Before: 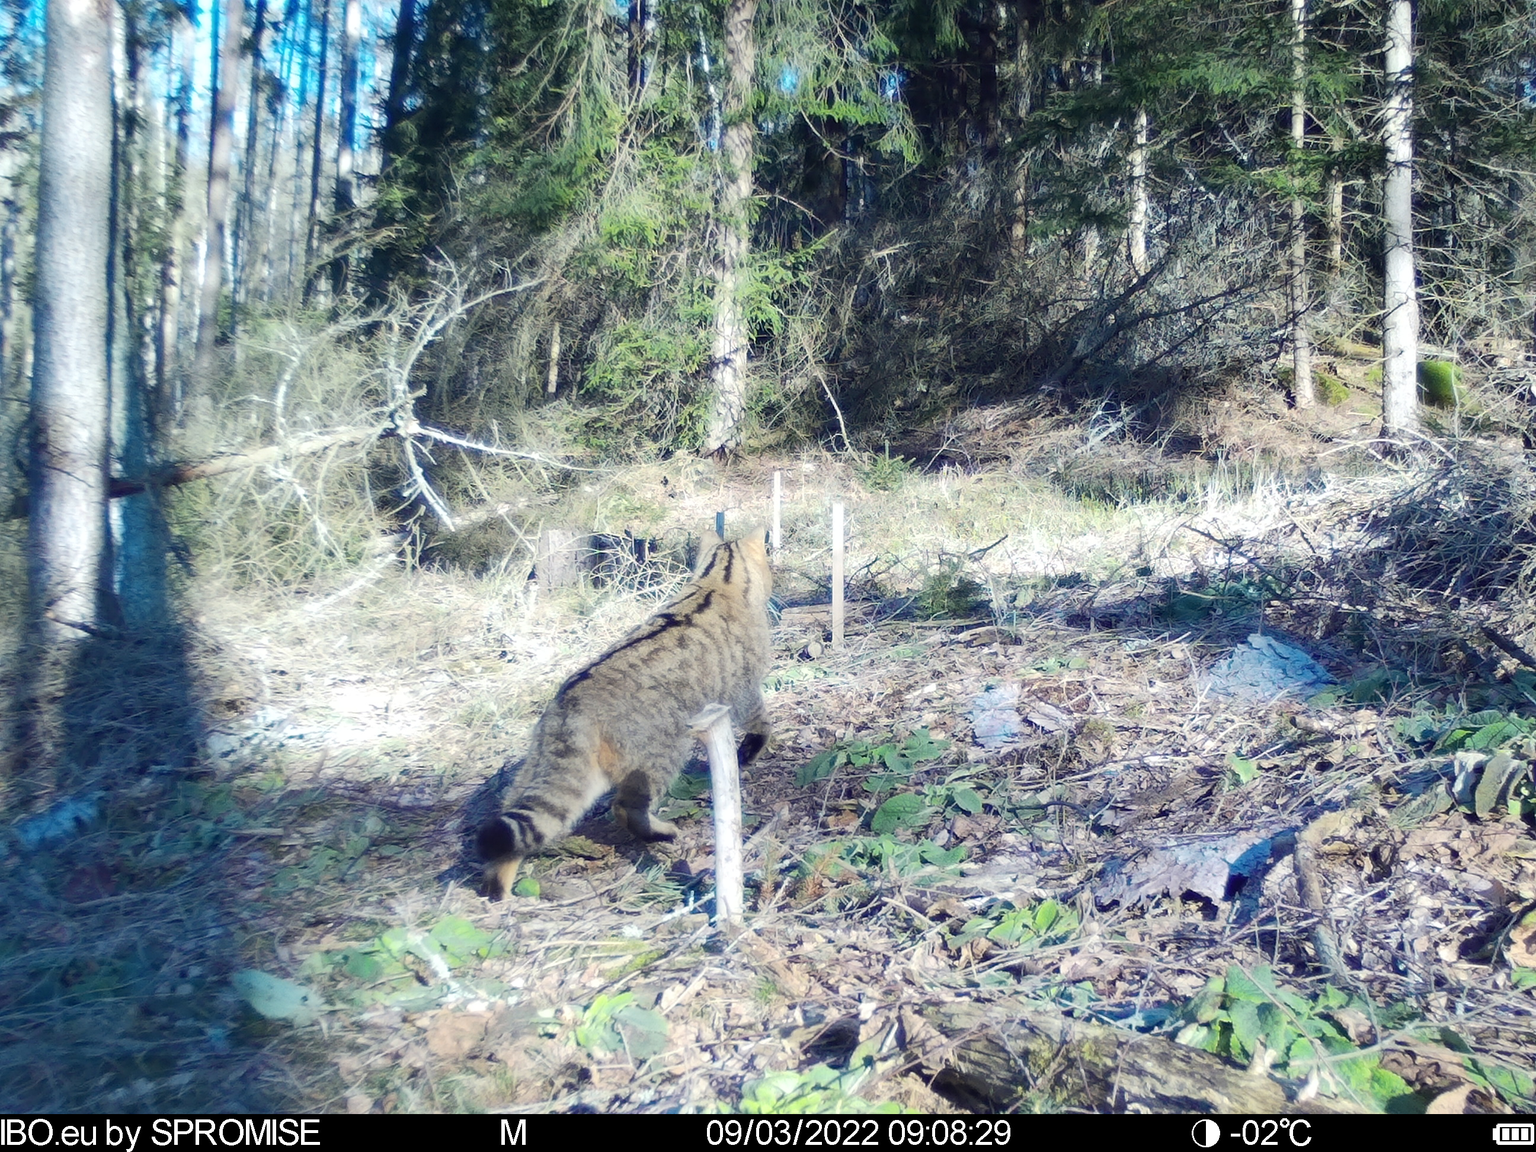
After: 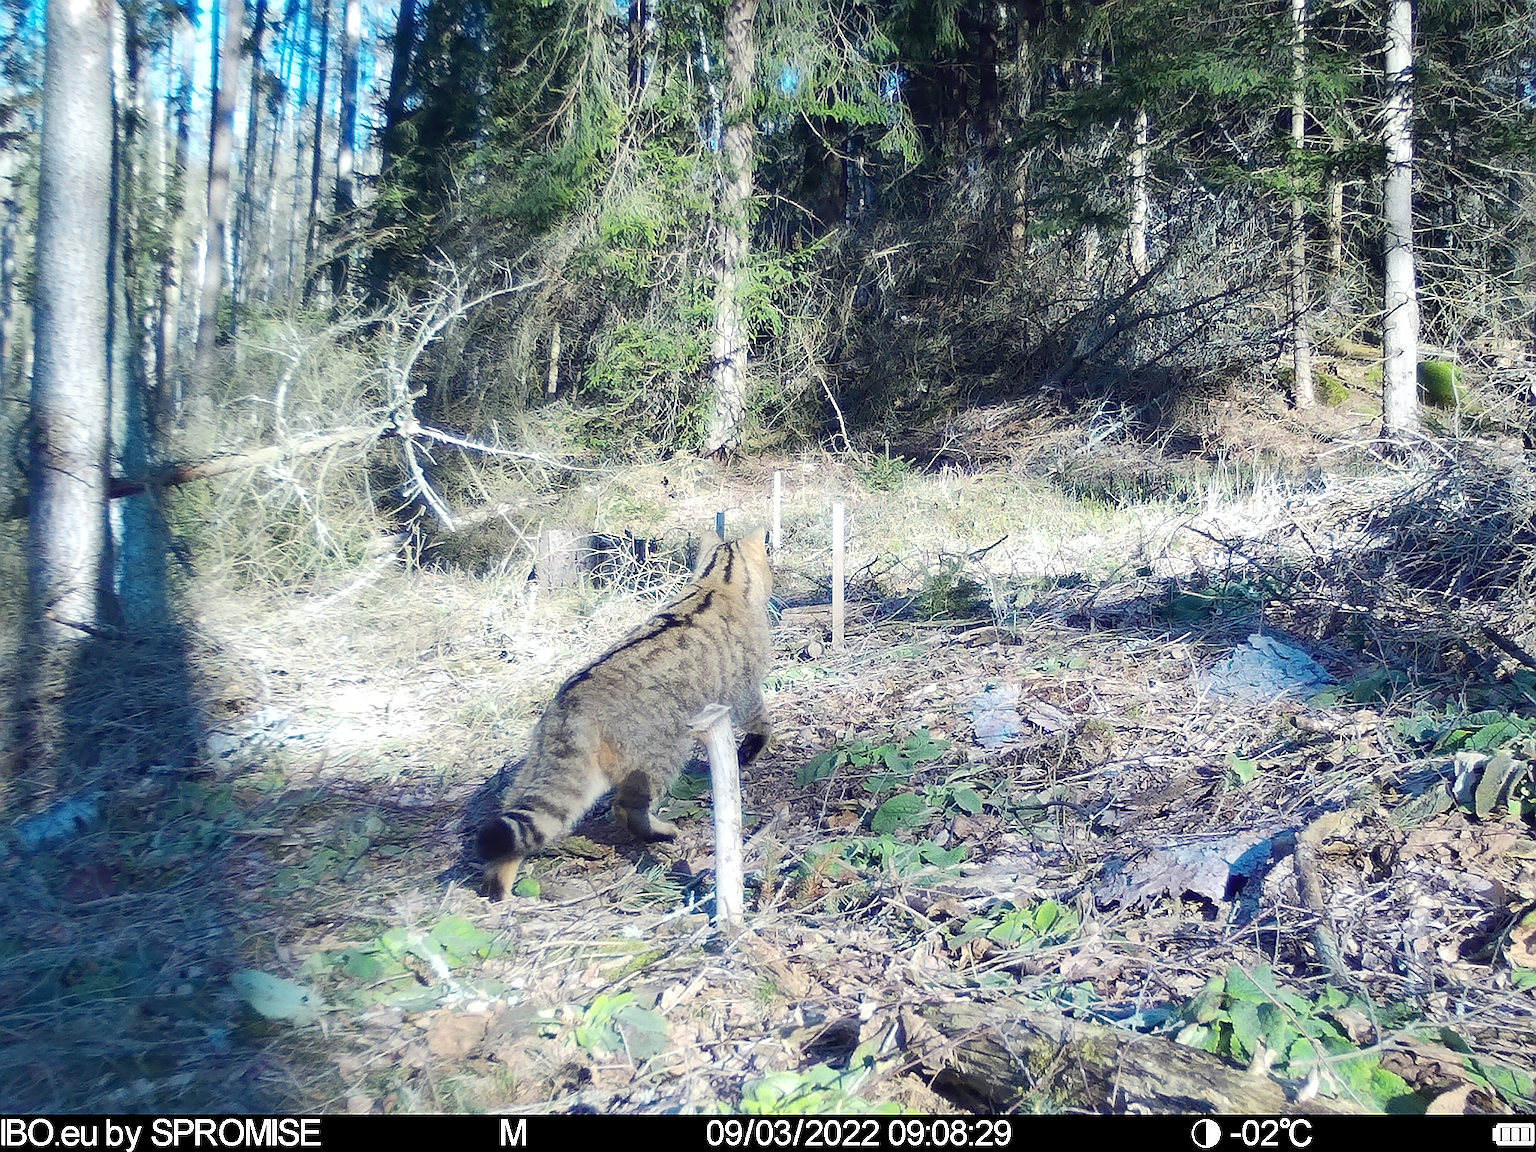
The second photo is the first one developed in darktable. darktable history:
sharpen: radius 1.409, amount 1.263, threshold 0.603
